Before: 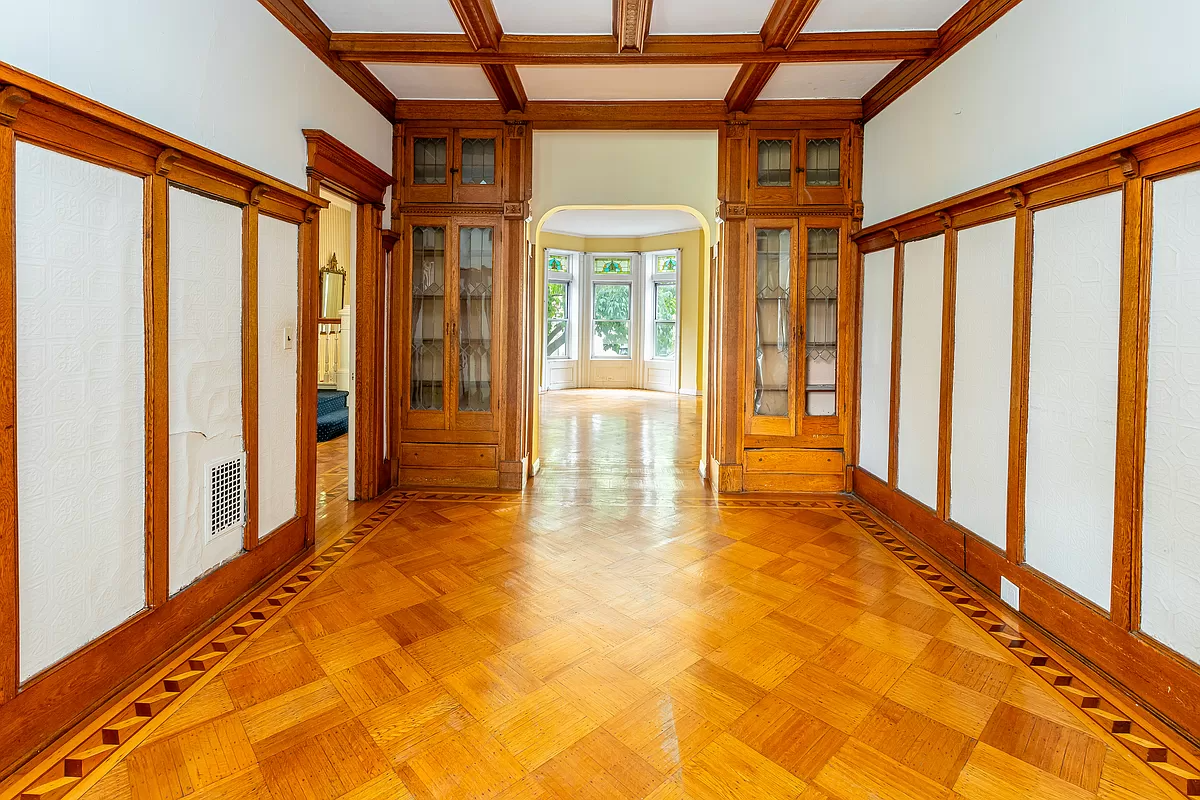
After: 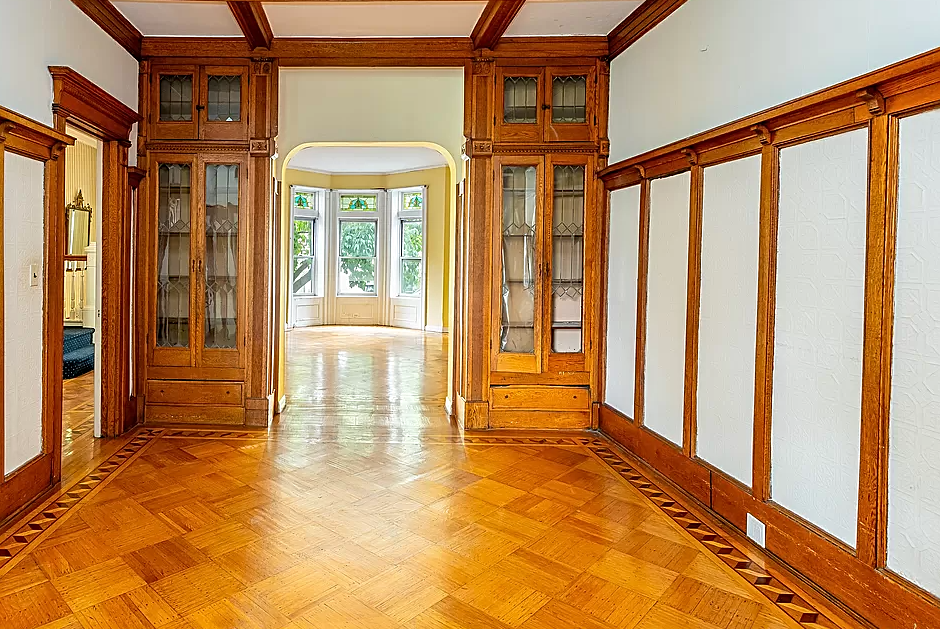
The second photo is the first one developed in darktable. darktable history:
crop and rotate: left 21.171%, top 7.903%, right 0.42%, bottom 13.393%
sharpen: on, module defaults
